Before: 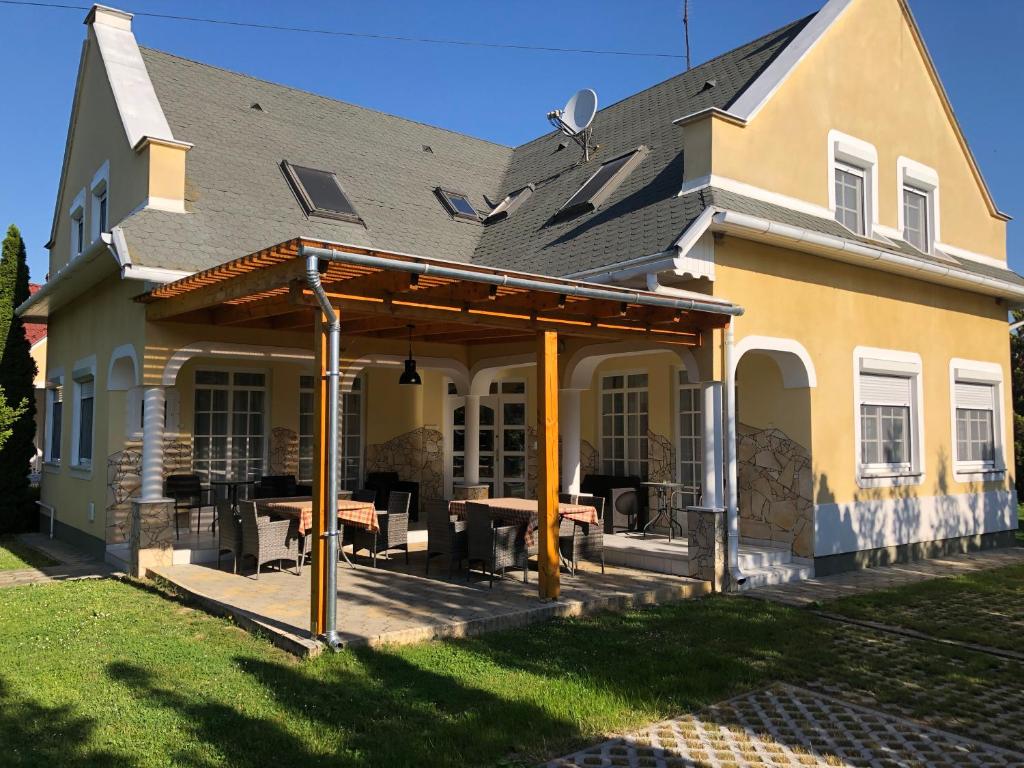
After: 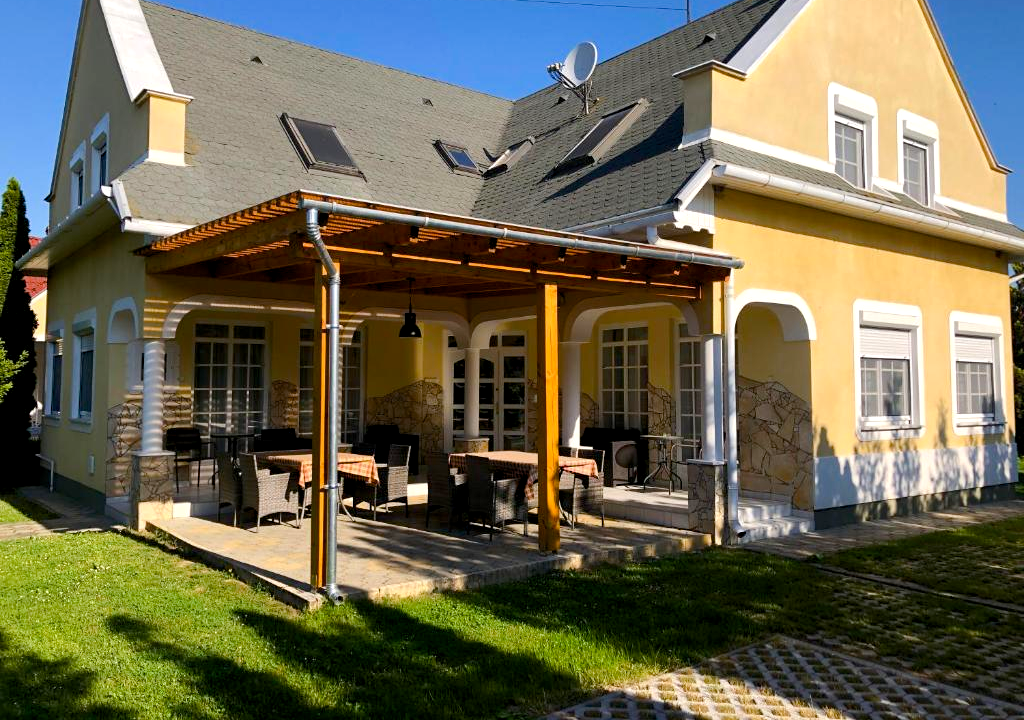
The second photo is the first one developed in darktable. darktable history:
contrast brightness saturation: contrast 0.01, saturation -0.05
color balance rgb: global offset › luminance -0.51%, perceptual saturation grading › global saturation 27.53%, perceptual saturation grading › highlights -25%, perceptual saturation grading › shadows 25%, perceptual brilliance grading › highlights 6.62%, perceptual brilliance grading › mid-tones 17.07%, perceptual brilliance grading › shadows -5.23%
crop and rotate: top 6.25%
